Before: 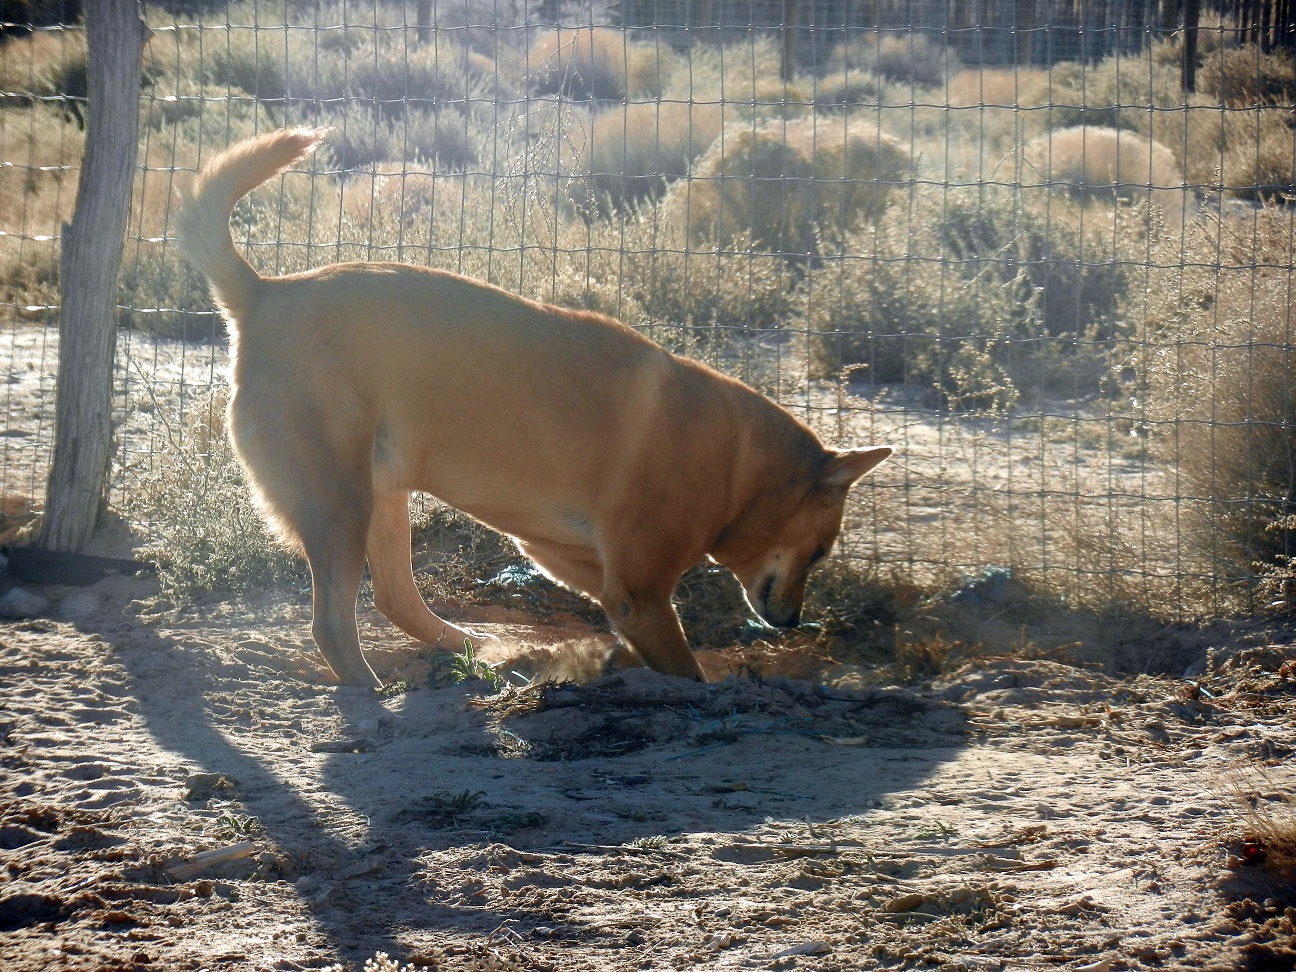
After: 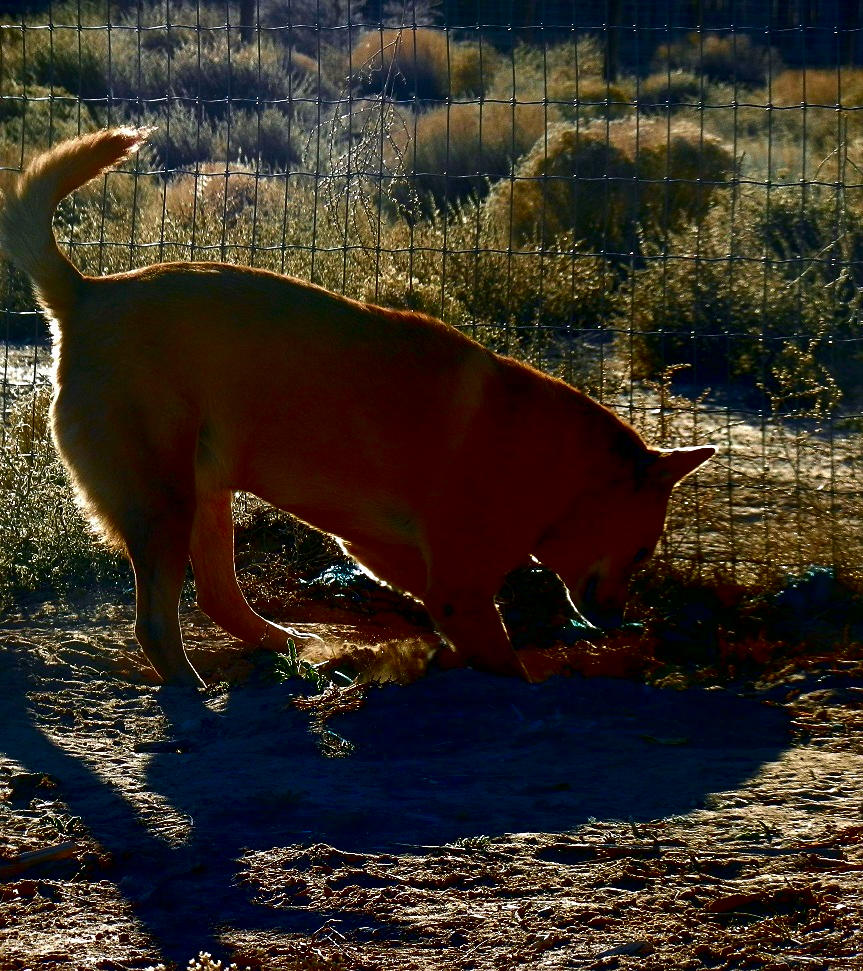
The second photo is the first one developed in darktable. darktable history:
local contrast: mode bilateral grid, contrast 21, coarseness 100, detail 150%, midtone range 0.2
crop and rotate: left 13.672%, right 19.672%
contrast brightness saturation: brightness -0.997, saturation 0.998
sharpen: amount 0.206
